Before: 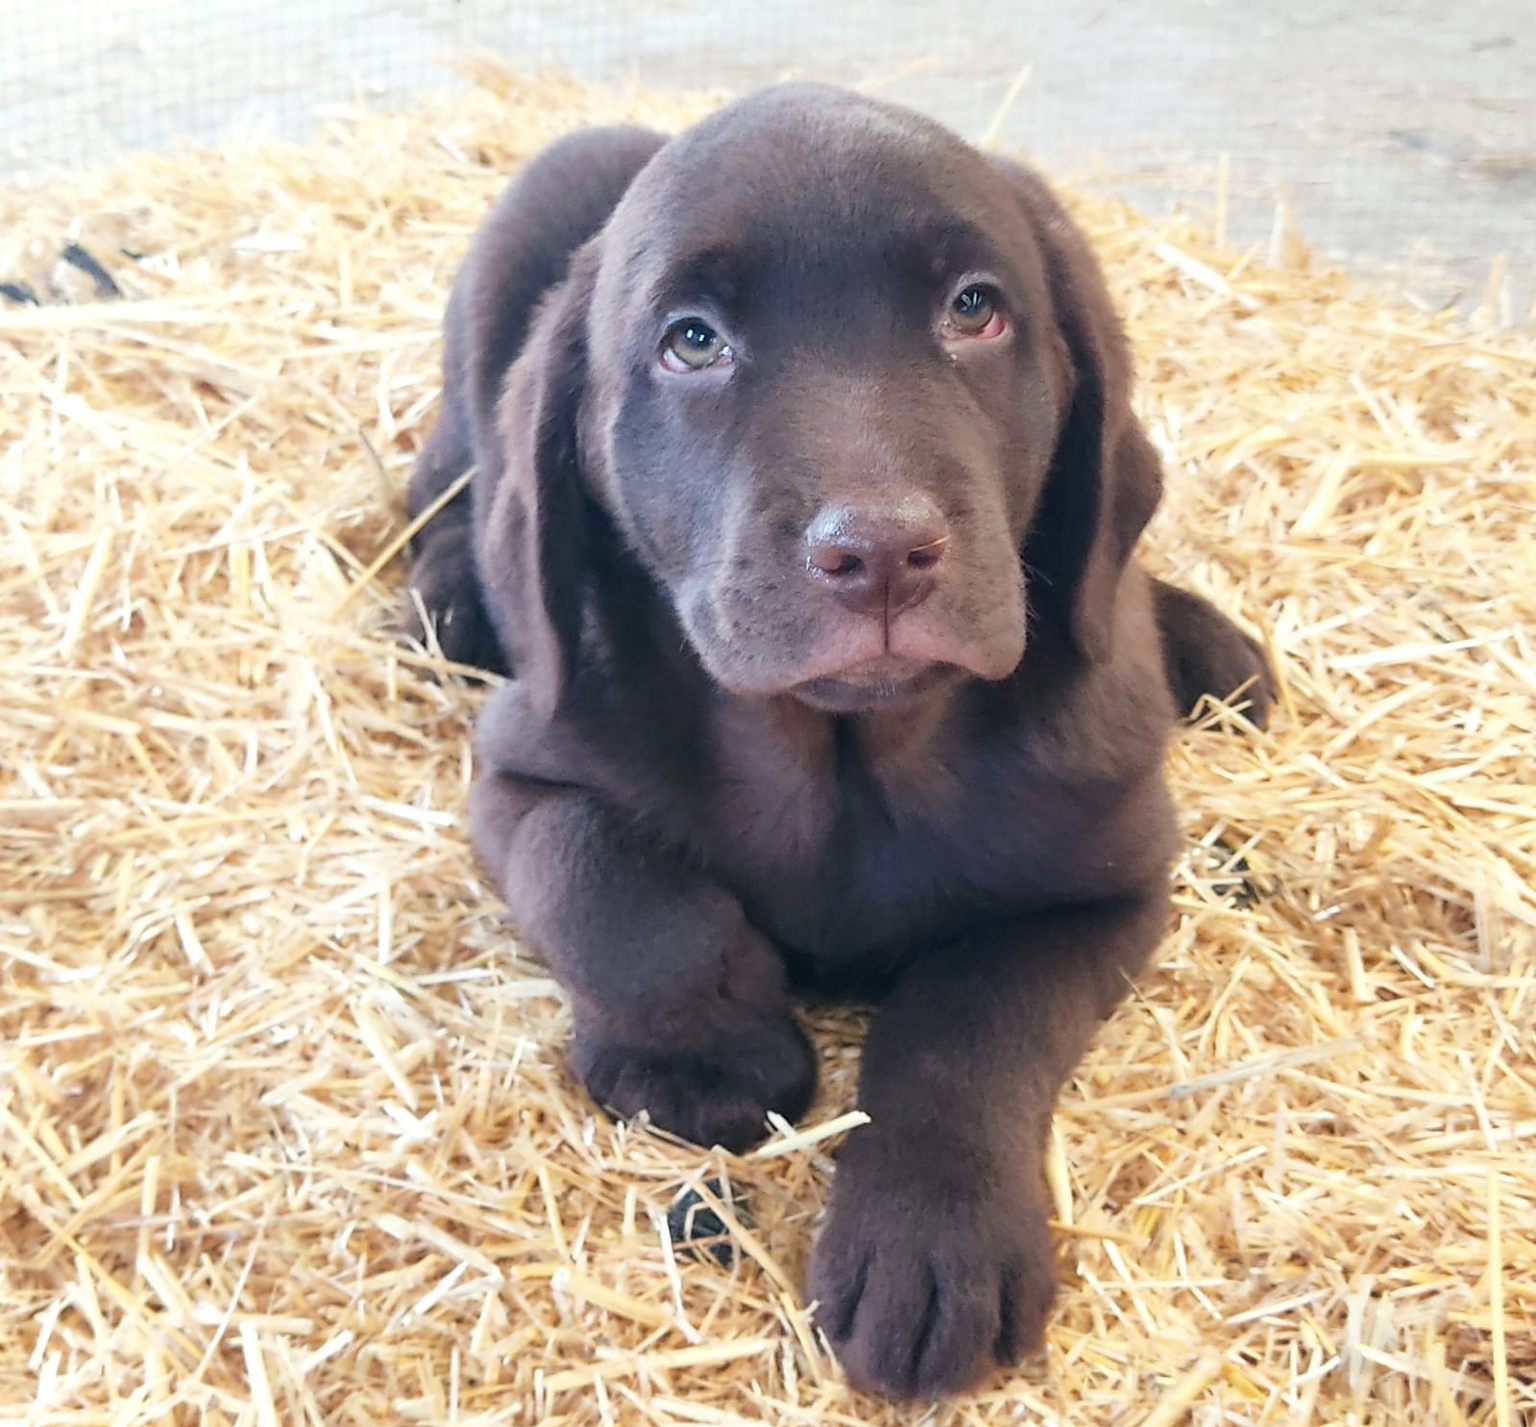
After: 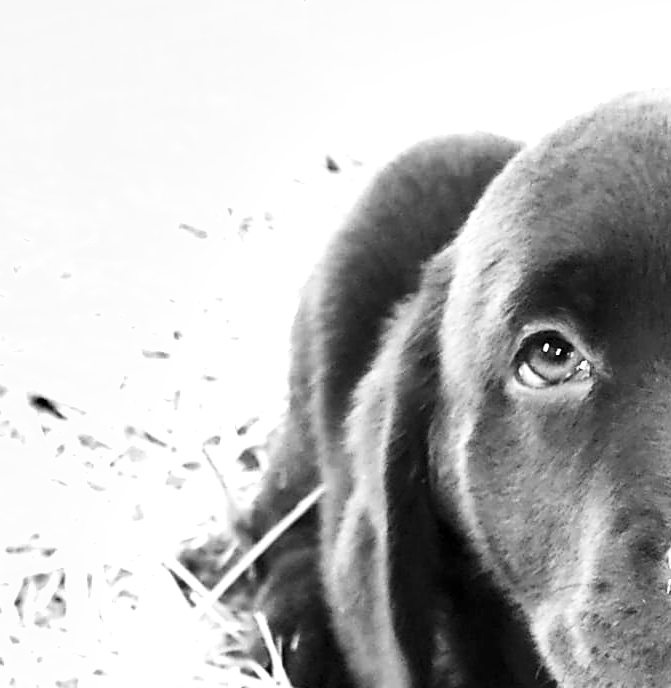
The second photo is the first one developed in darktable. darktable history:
crop and rotate: left 10.817%, top 0.062%, right 47.194%, bottom 53.626%
monochrome: a -4.13, b 5.16, size 1
levels: levels [0.055, 0.477, 0.9]
contrast brightness saturation: contrast 0.25, saturation -0.31
shadows and highlights: soften with gaussian
